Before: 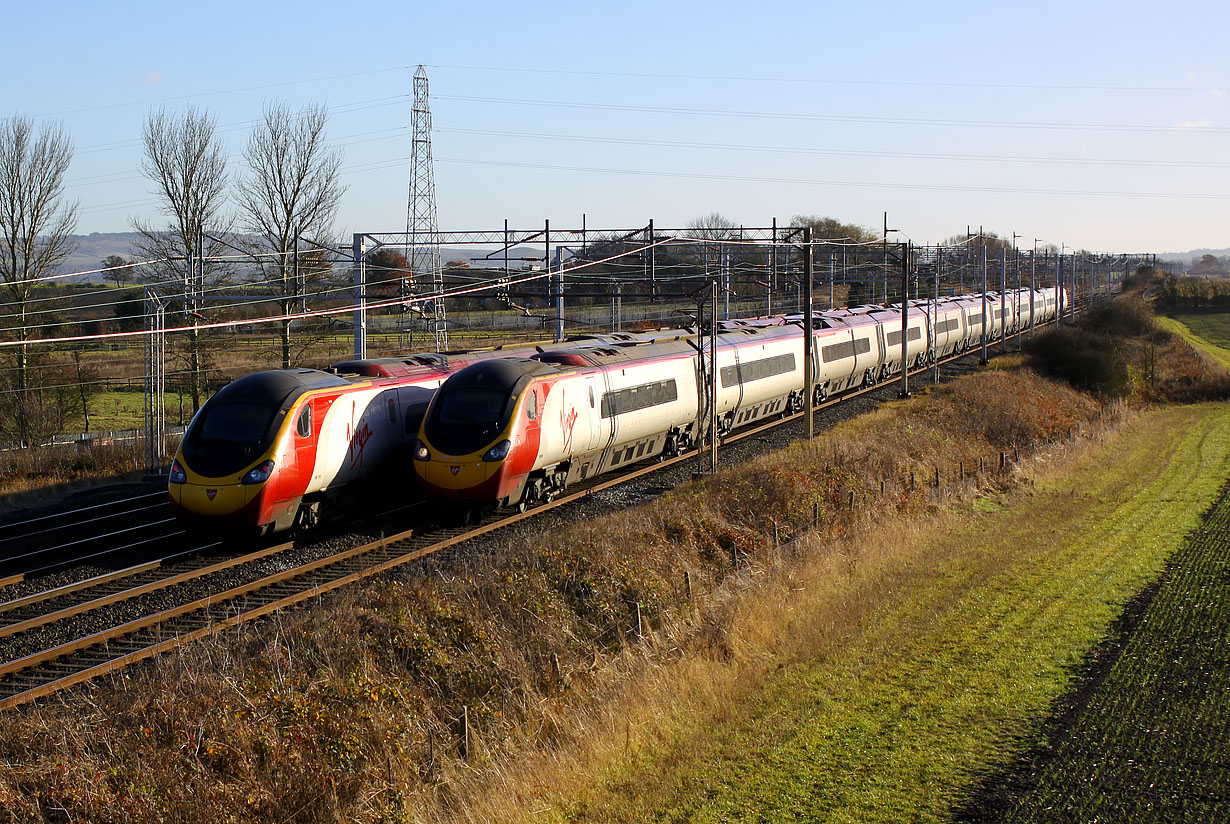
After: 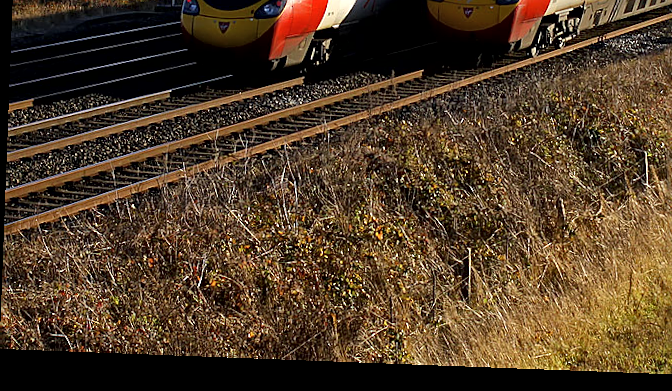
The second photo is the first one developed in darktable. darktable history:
crop and rotate: top 54.778%, right 46.61%, bottom 0.159%
local contrast: mode bilateral grid, contrast 20, coarseness 50, detail 161%, midtone range 0.2
sharpen: on, module defaults
rotate and perspective: rotation 2.17°, automatic cropping off
